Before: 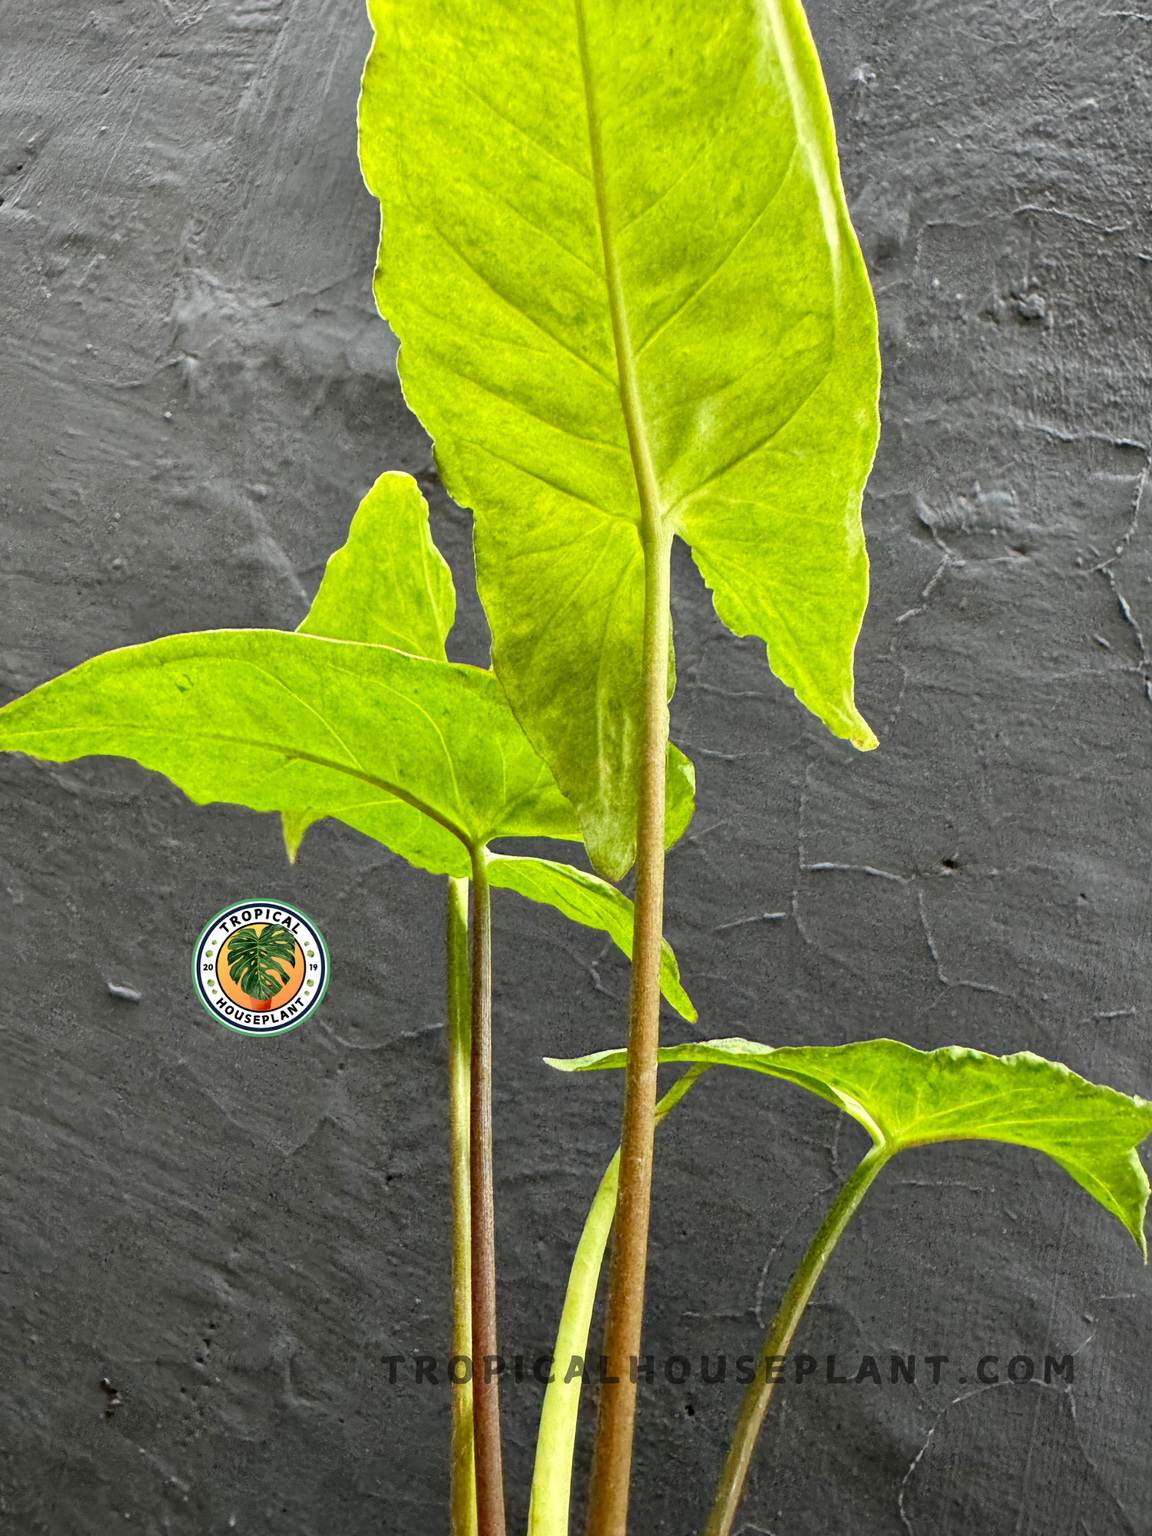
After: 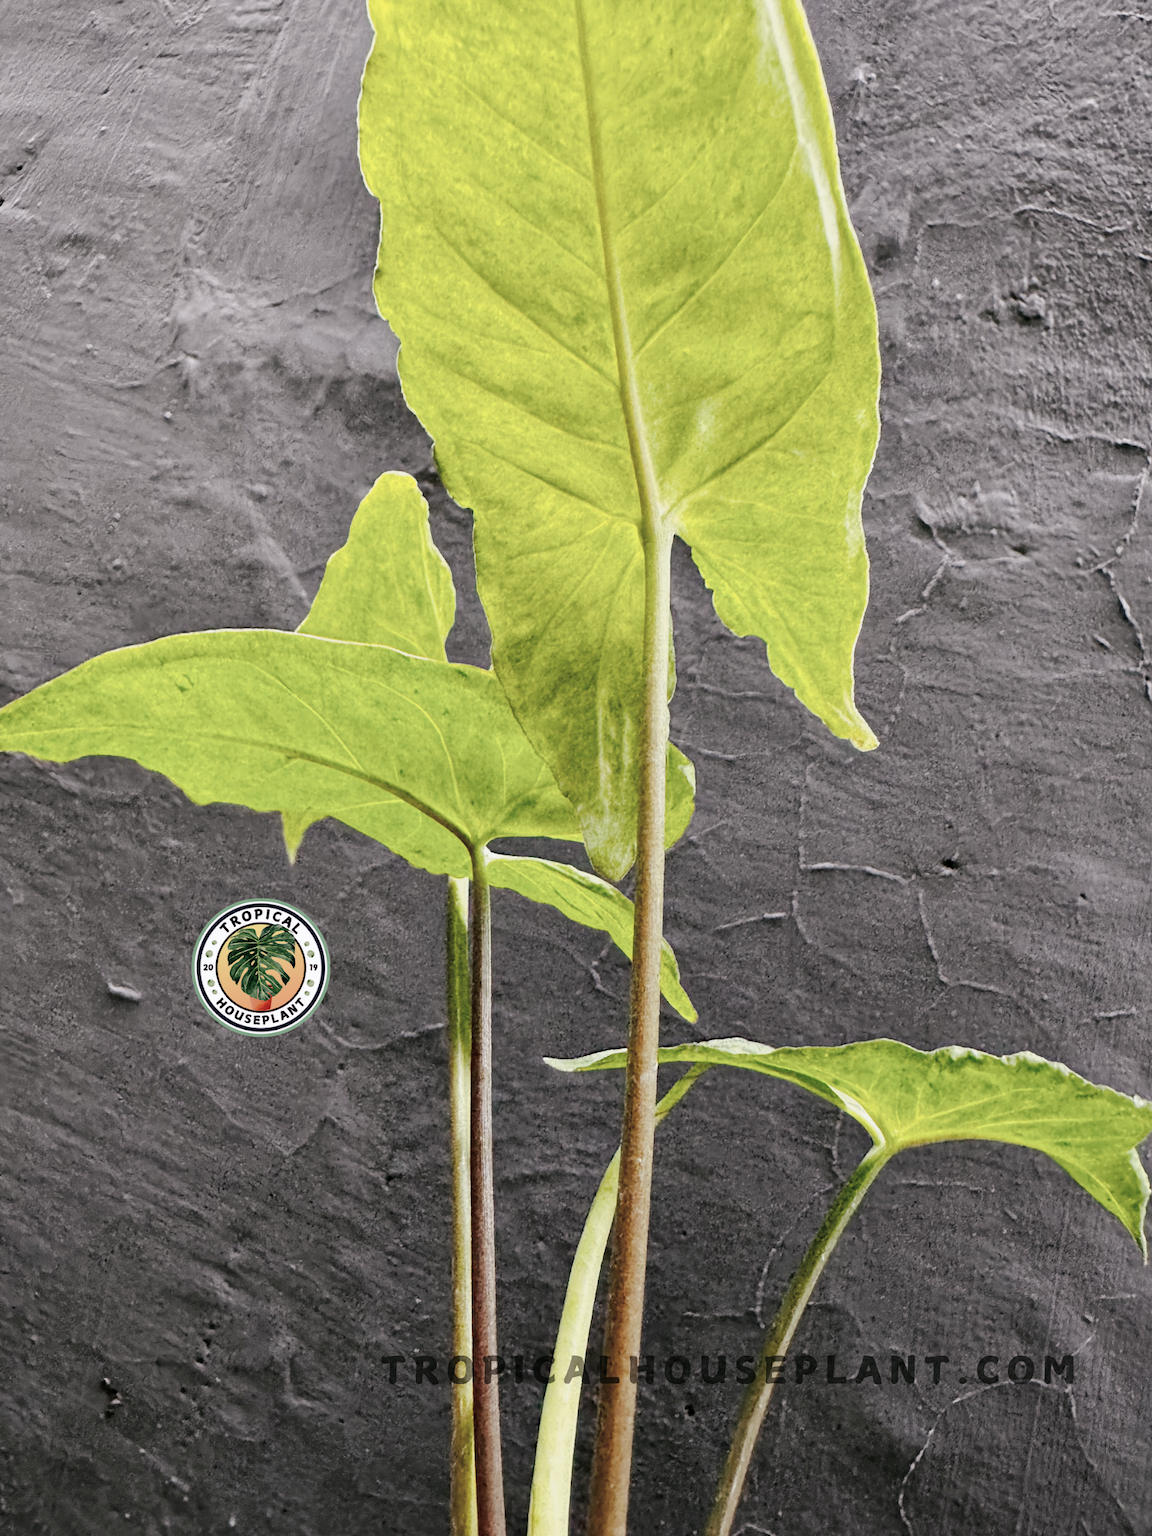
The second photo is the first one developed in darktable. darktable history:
tone curve: curves: ch0 [(0, 0) (0.003, 0.019) (0.011, 0.02) (0.025, 0.019) (0.044, 0.027) (0.069, 0.038) (0.1, 0.056) (0.136, 0.089) (0.177, 0.137) (0.224, 0.187) (0.277, 0.259) (0.335, 0.343) (0.399, 0.437) (0.468, 0.532) (0.543, 0.613) (0.623, 0.685) (0.709, 0.752) (0.801, 0.822) (0.898, 0.9) (1, 1)], preserve colors none
color look up table: target L [91.08, 91.88, 89.4, 82.05, 66.04, 66.33, 65.61, 58.8, 41.2, 35.64, 33.07, 2.278, 200.32, 81.92, 83.44, 76.4, 70.62, 62.81, 55.56, 55.38, 46.23, 46.81, 40.01, 32.8, 31.9, 23.36, 8.859, 86.9, 75.12, 75.08, 67.64, 49.33, 53.16, 59.37, 58.11, 59.43, 39.08, 36.59, 30.73, 31.7, 9.045, 1.137, 96.17, 90.61, 80.49, 65.94, 71.81, 44.95, 34.36], target a [-7.549, -14.63, -9.018, -31.92, -49.32, -19.39, -16.88, -4.209, -27.71, -8.044, -20.08, -6.413, 0, 3.849, 5.723, 5.213, 20.53, 3.63, 24.49, 5.159, 58.45, 45.68, 23.02, 35.43, 11.77, 24.31, 19.12, 5.585, 22.61, 24.93, 9.435, 63.11, 60.98, 26.12, 12.04, 12.14, 36.72, 17.89, 31.95, 2.856, 23.29, 8.387, -3.864, -15.41, -2.455, -18.78, -4.724, -7.893, -1.853], target b [28.43, 74.26, 9.41, 10.91, 43.24, 48.22, 24.43, 0.981, 23.7, 18.84, 10.88, 3.557, 0, 15.3, -0.933, 47.33, 6.252, 10.08, 25.07, 32.7, 18.65, 32.04, 3.384, 25.8, 15.78, 16.03, 10.52, -7.435, -11.69, -17.68, -23.15, -27.02, -41.05, -16.36, -16.64, -29.35, -34.61, -17.91, -3.746, -15.74, -33.88, -18.54, -2.434, -4.347, -6.806, -3.443, -17.99, -8.513, -1.951], num patches 49
